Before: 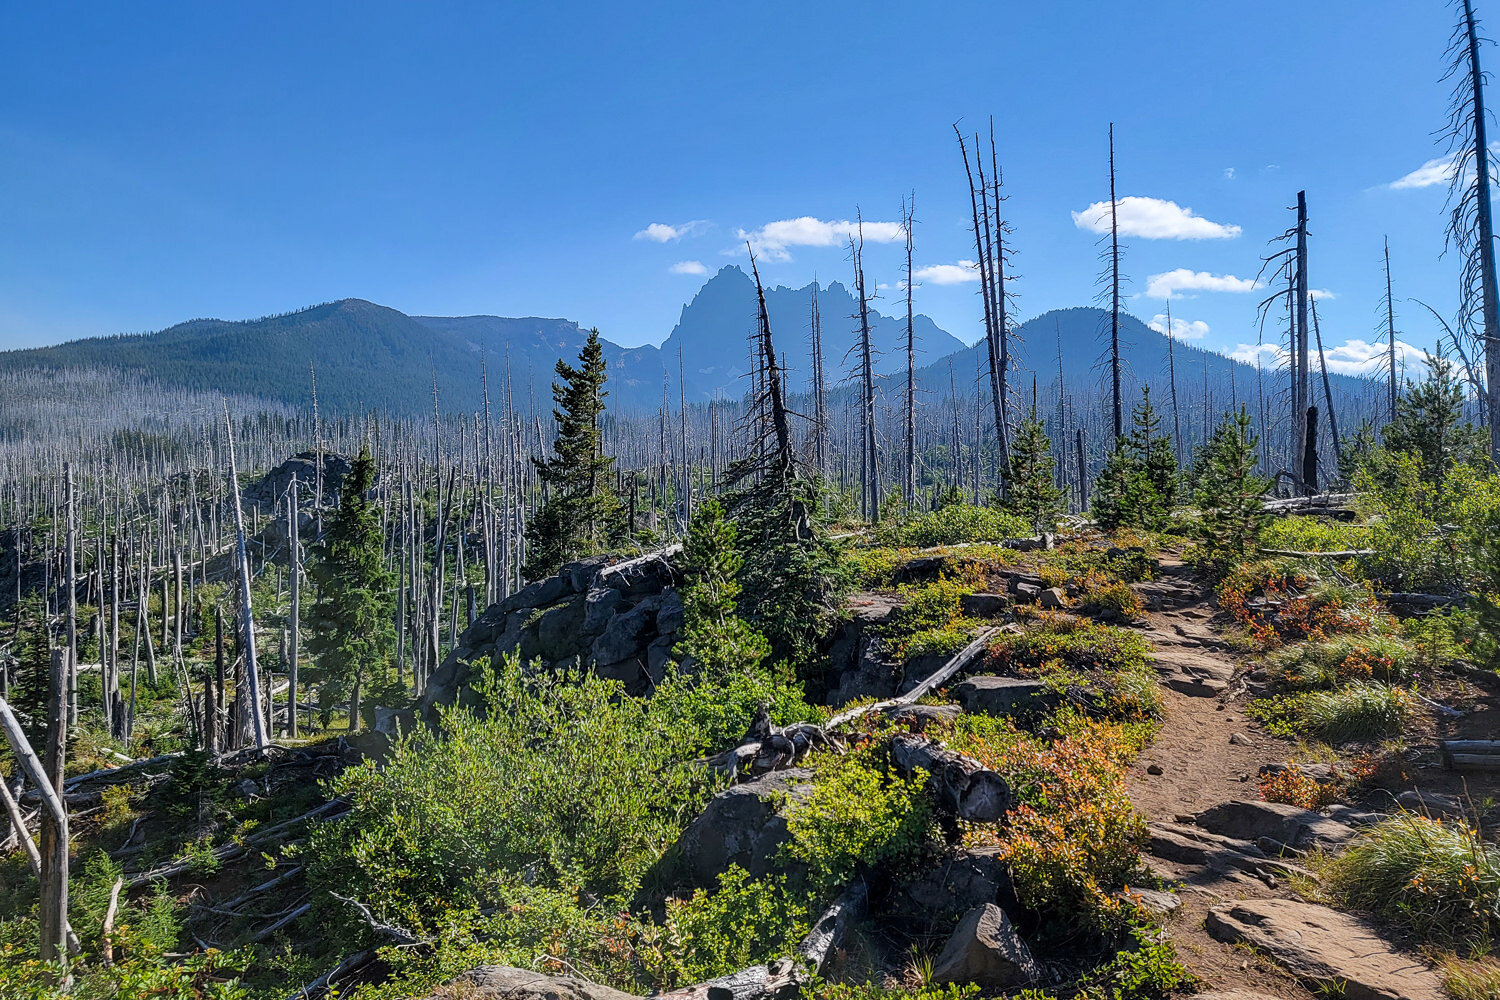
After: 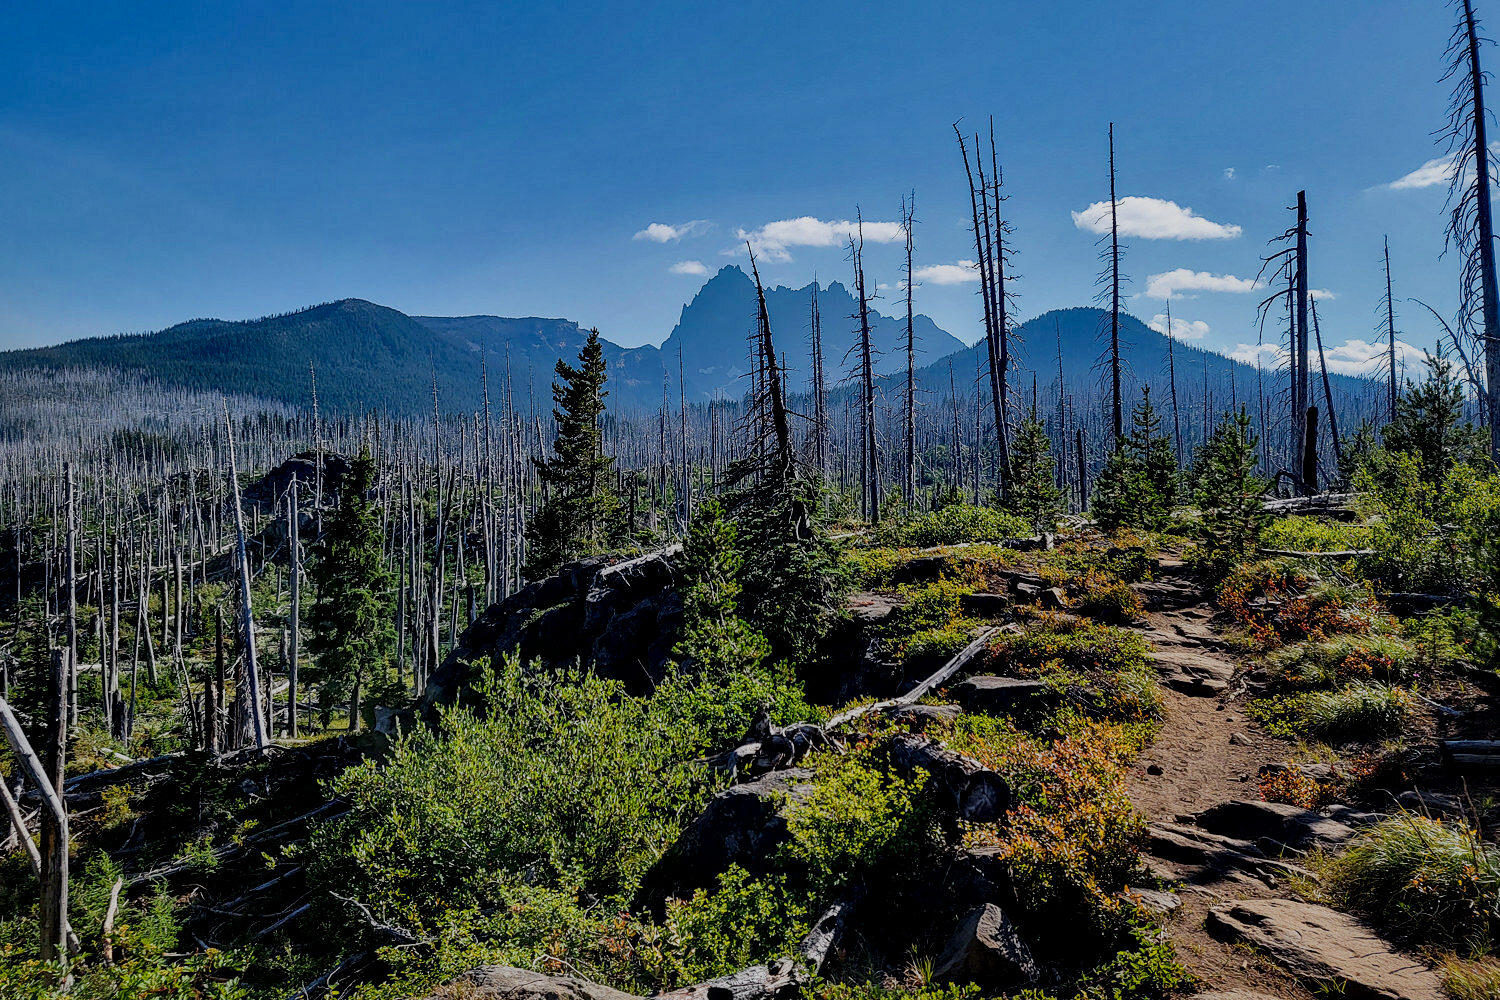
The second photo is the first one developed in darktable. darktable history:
local contrast: mode bilateral grid, contrast 25, coarseness 47, detail 151%, midtone range 0.2
filmic rgb: middle gray luminance 29%, black relative exposure -10.3 EV, white relative exposure 5.5 EV, threshold 6 EV, target black luminance 0%, hardness 3.95, latitude 2.04%, contrast 1.132, highlights saturation mix 5%, shadows ↔ highlights balance 15.11%, preserve chrominance no, color science v3 (2019), use custom middle-gray values true, iterations of high-quality reconstruction 0, enable highlight reconstruction true
